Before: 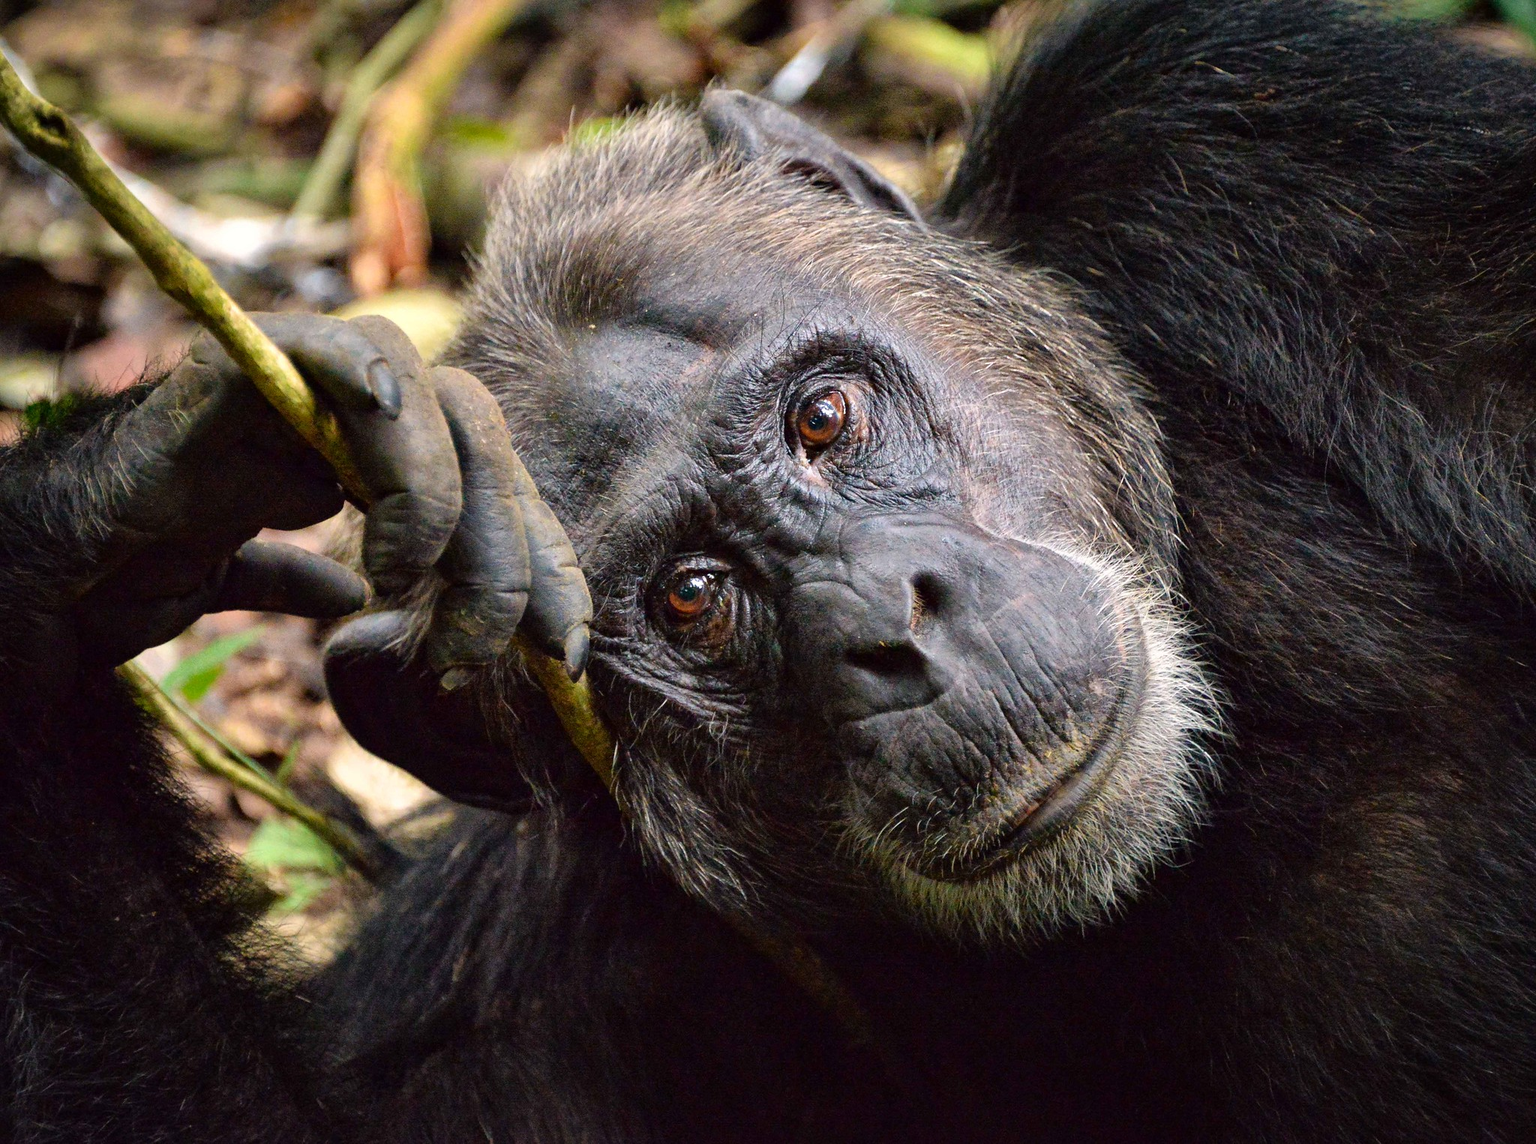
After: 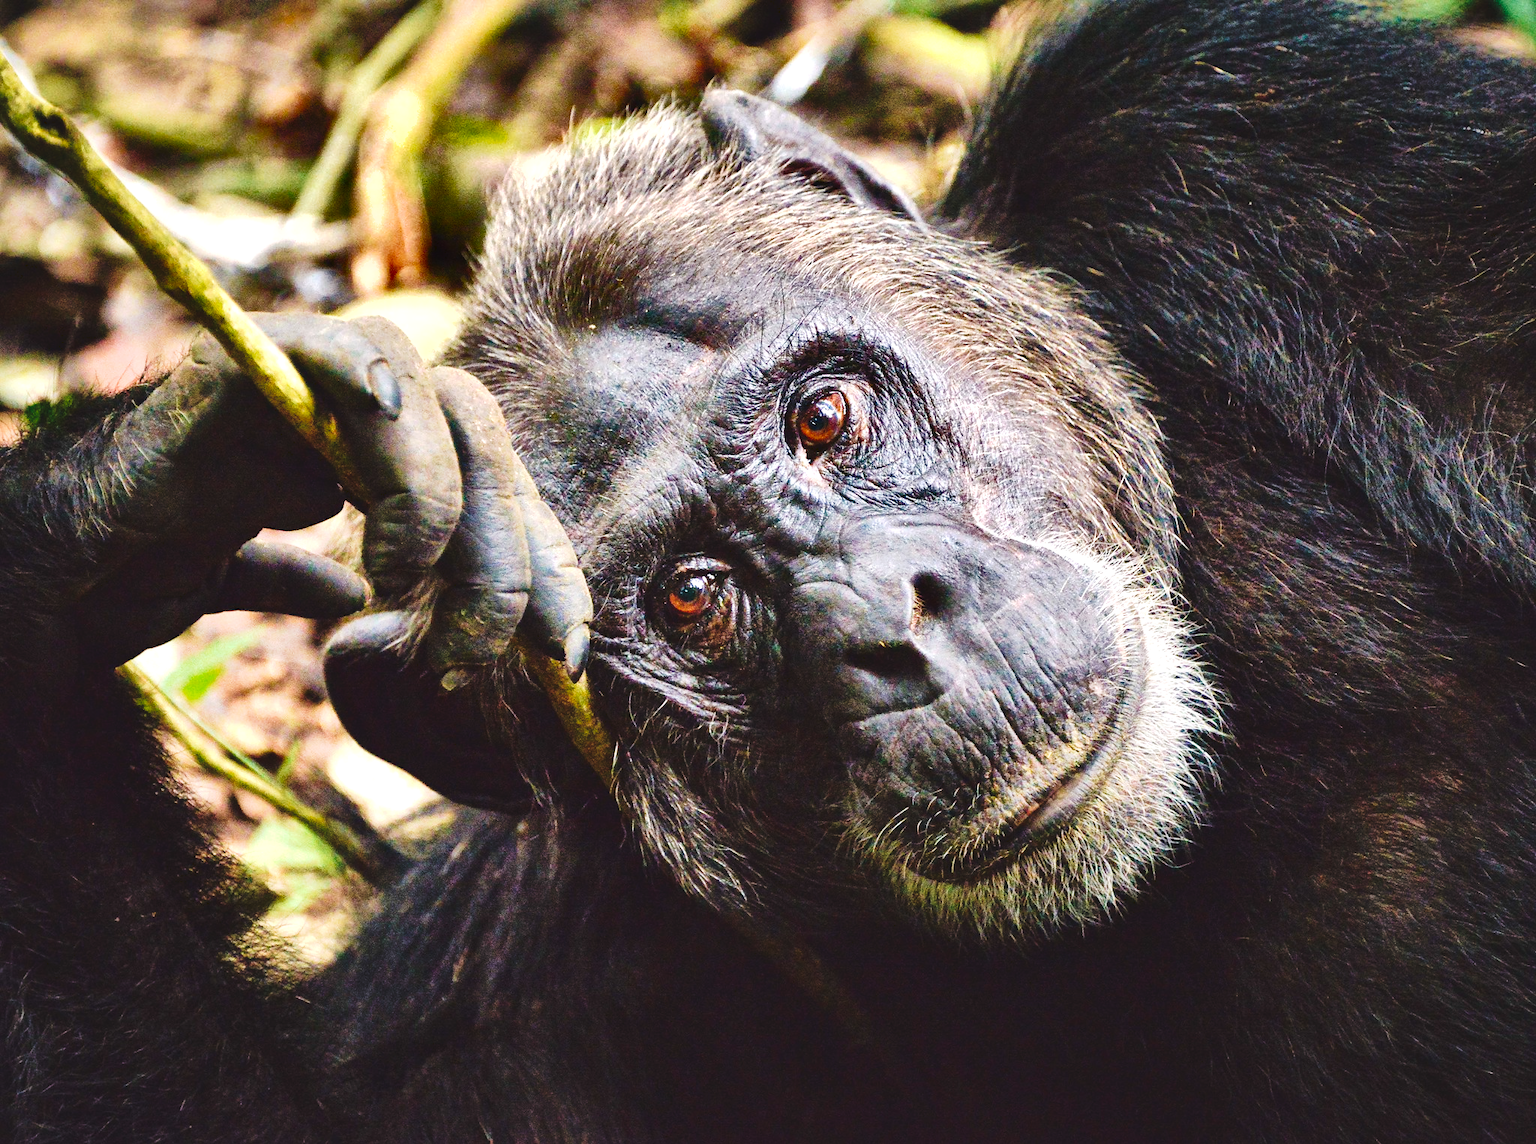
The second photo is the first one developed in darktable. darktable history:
exposure: exposure 0.74 EV, compensate highlight preservation false
velvia: on, module defaults
tone curve: curves: ch0 [(0, 0) (0.003, 0.077) (0.011, 0.079) (0.025, 0.085) (0.044, 0.095) (0.069, 0.109) (0.1, 0.124) (0.136, 0.142) (0.177, 0.169) (0.224, 0.207) (0.277, 0.267) (0.335, 0.347) (0.399, 0.442) (0.468, 0.54) (0.543, 0.635) (0.623, 0.726) (0.709, 0.813) (0.801, 0.882) (0.898, 0.934) (1, 1)], preserve colors none
shadows and highlights: shadows 19.13, highlights -83.41, soften with gaussian
